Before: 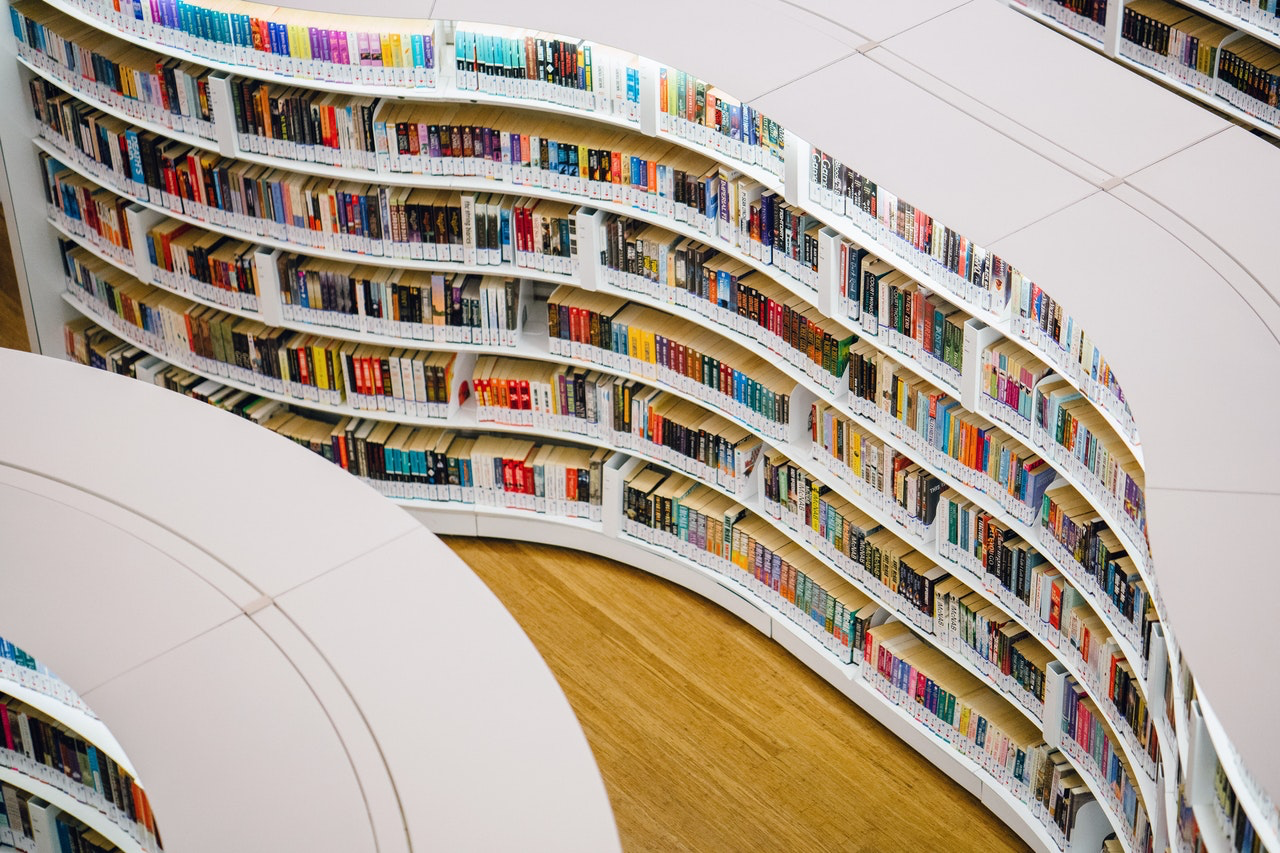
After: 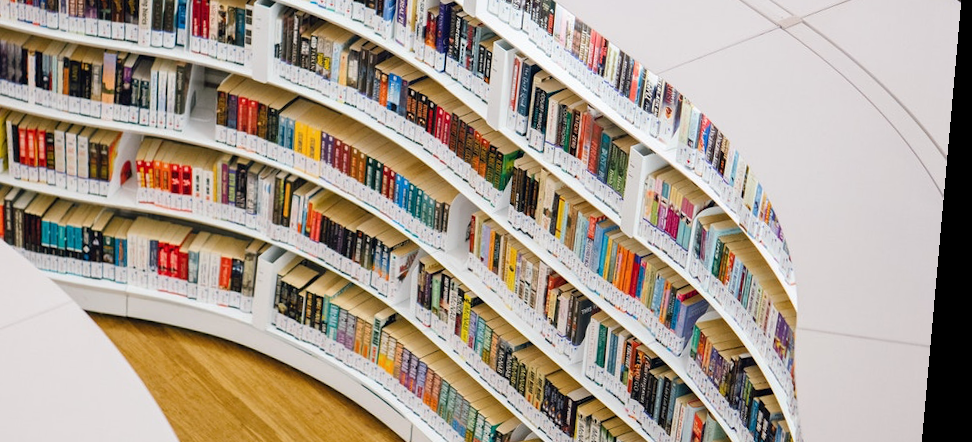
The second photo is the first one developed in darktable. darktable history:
crop and rotate: left 27.938%, top 27.046%, bottom 27.046%
tone equalizer: on, module defaults
rotate and perspective: rotation 5.12°, automatic cropping off
